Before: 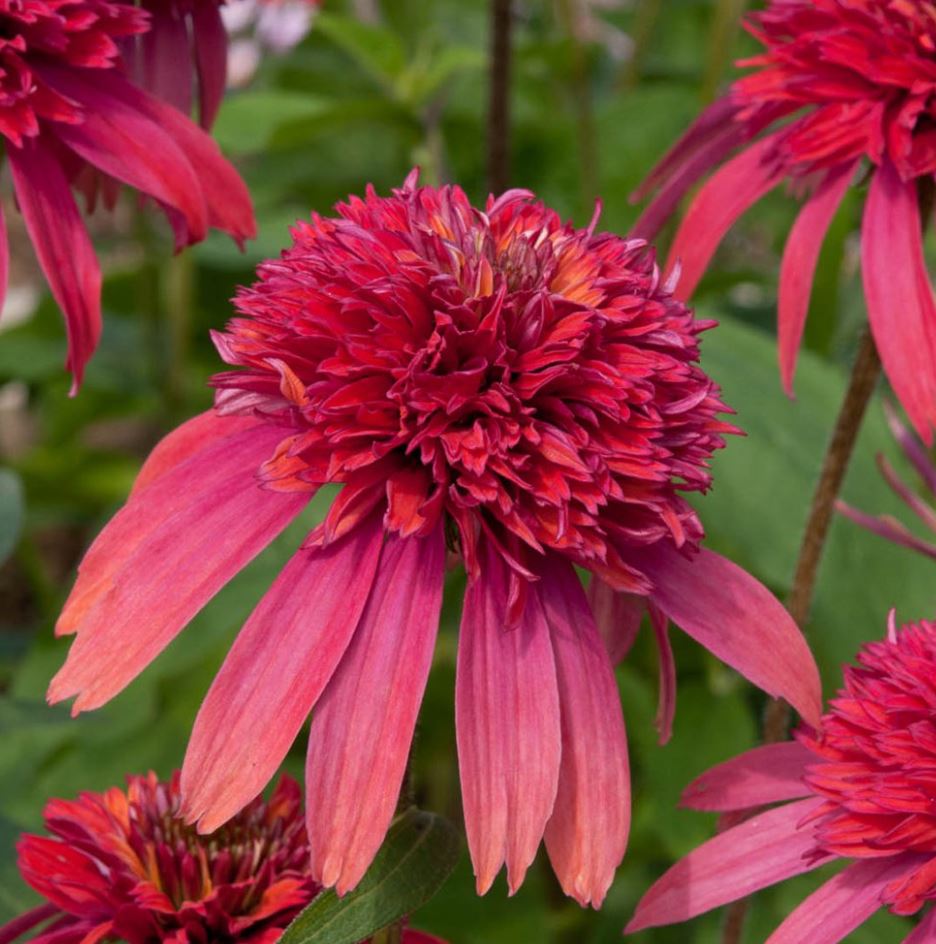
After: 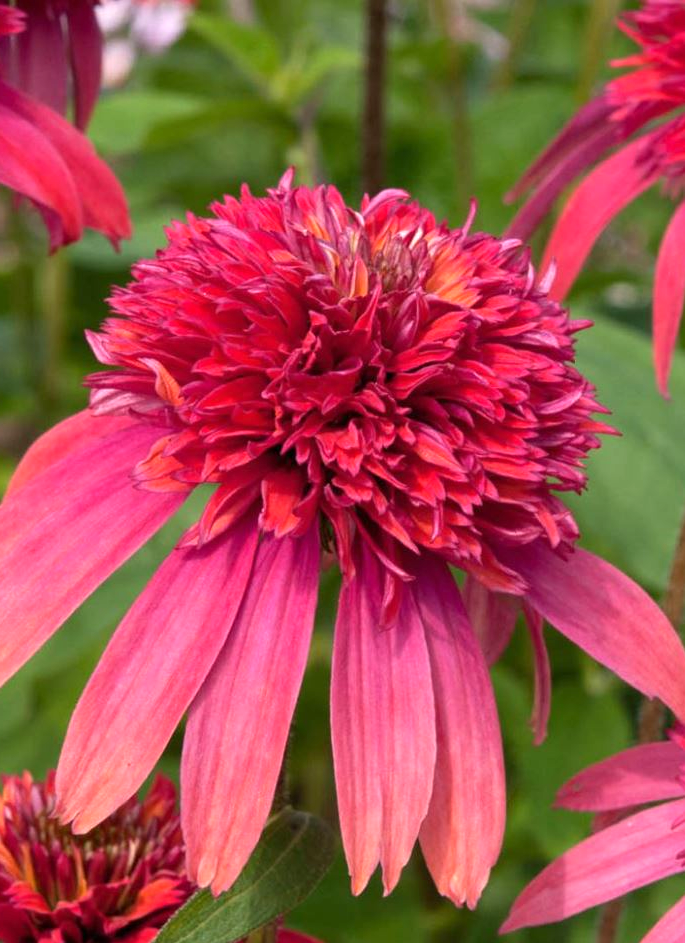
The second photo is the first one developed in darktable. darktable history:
crop: left 13.443%, right 13.31%
exposure: exposure 0.6 EV, compensate highlight preservation false
